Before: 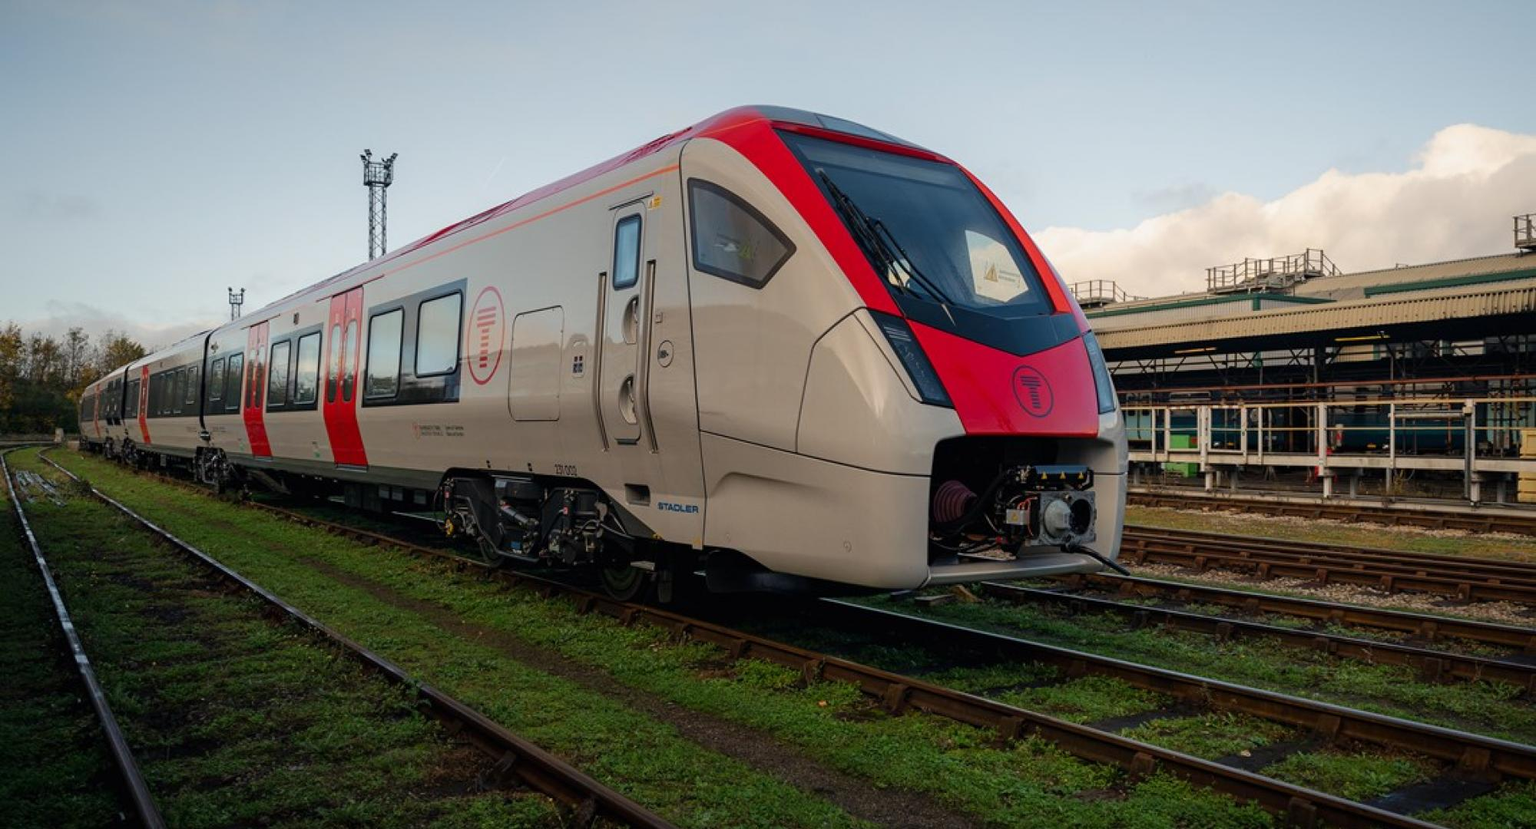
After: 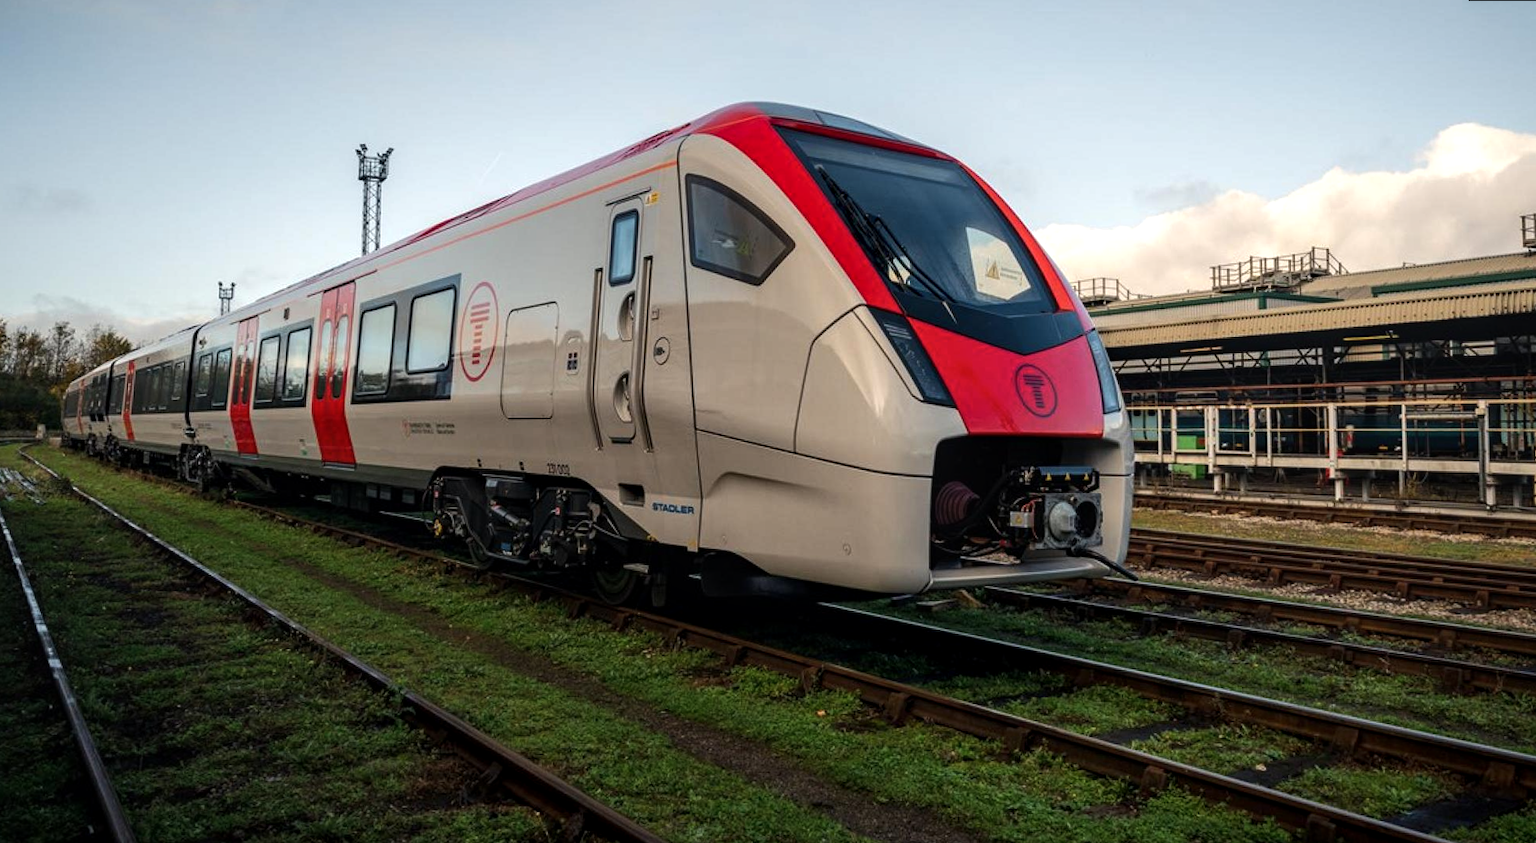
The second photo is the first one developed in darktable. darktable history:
rotate and perspective: rotation 0.226°, lens shift (vertical) -0.042, crop left 0.023, crop right 0.982, crop top 0.006, crop bottom 0.994
tone equalizer: -8 EV -0.417 EV, -7 EV -0.389 EV, -6 EV -0.333 EV, -5 EV -0.222 EV, -3 EV 0.222 EV, -2 EV 0.333 EV, -1 EV 0.389 EV, +0 EV 0.417 EV, edges refinement/feathering 500, mask exposure compensation -1.57 EV, preserve details no
local contrast: on, module defaults
